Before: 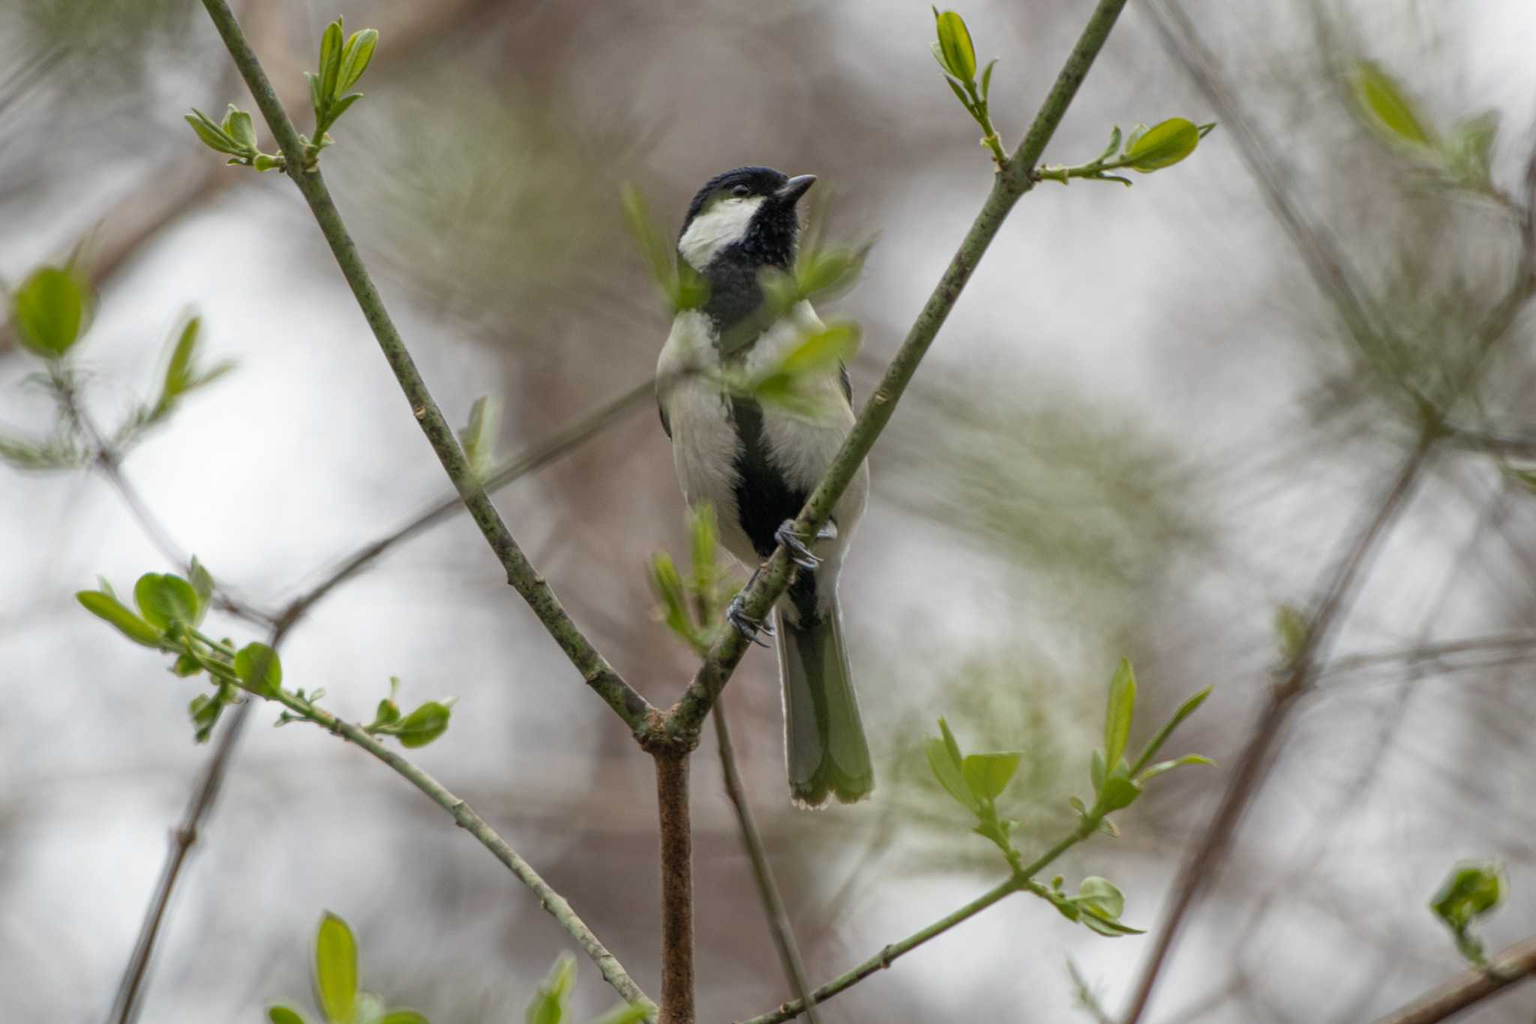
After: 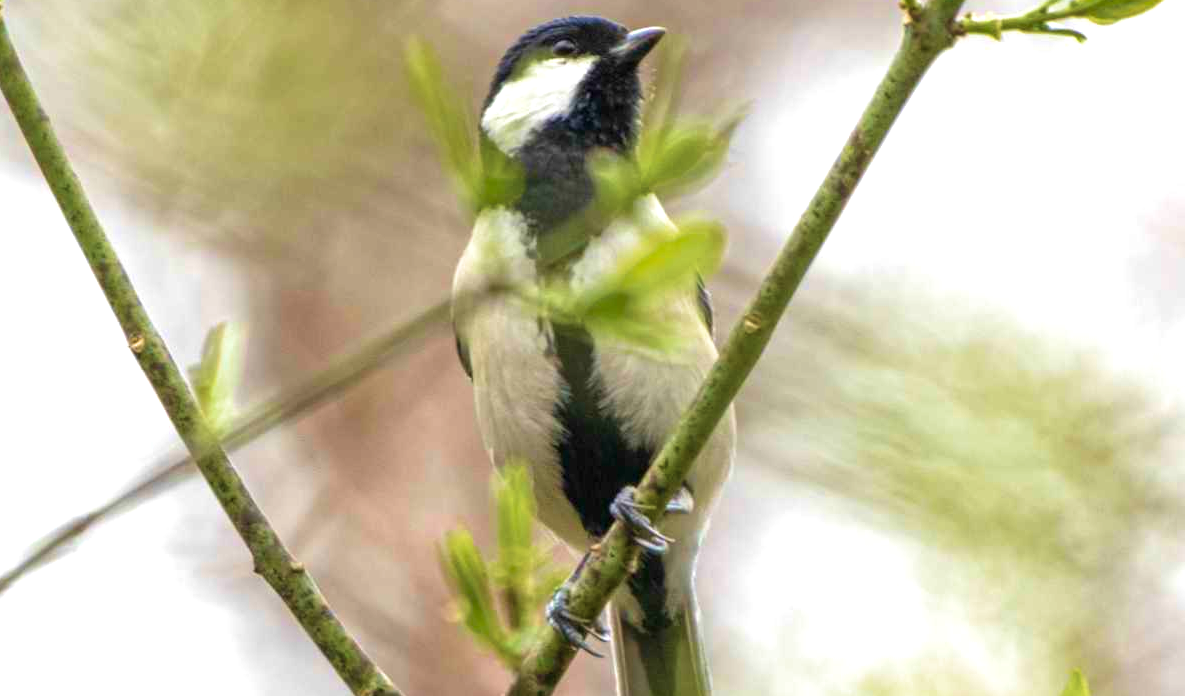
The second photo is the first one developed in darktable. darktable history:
crop: left 20.686%, top 15.116%, right 21.441%, bottom 33.836%
exposure: exposure 1.065 EV, compensate highlight preservation false
velvia: strength 66.92%, mid-tones bias 0.976
